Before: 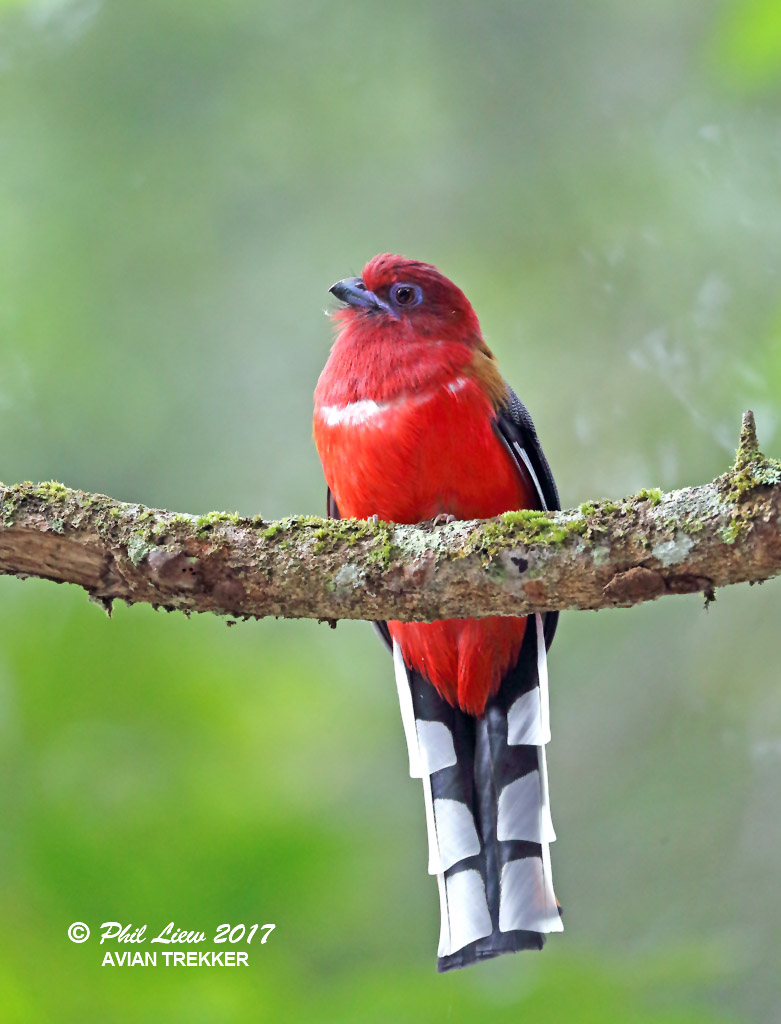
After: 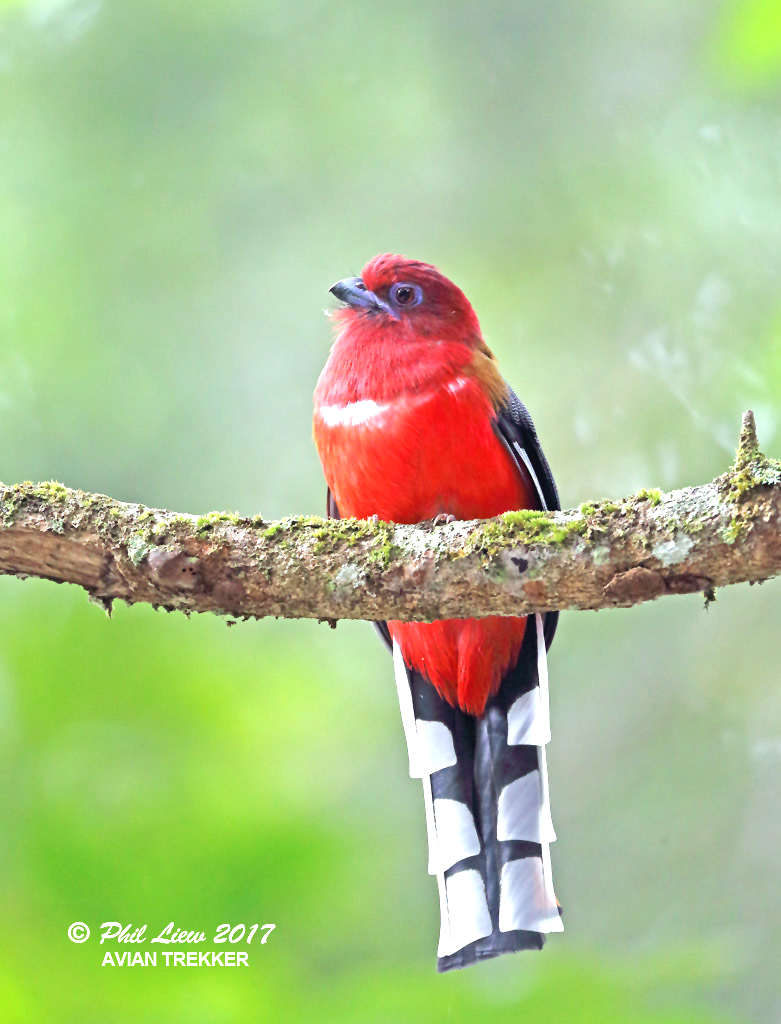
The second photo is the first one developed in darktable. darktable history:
contrast equalizer: y [[0.6 ×6], [0.55 ×6], [0 ×6], [0 ×6], [0 ×6]], mix -0.213
exposure: exposure 0.729 EV, compensate highlight preservation false
